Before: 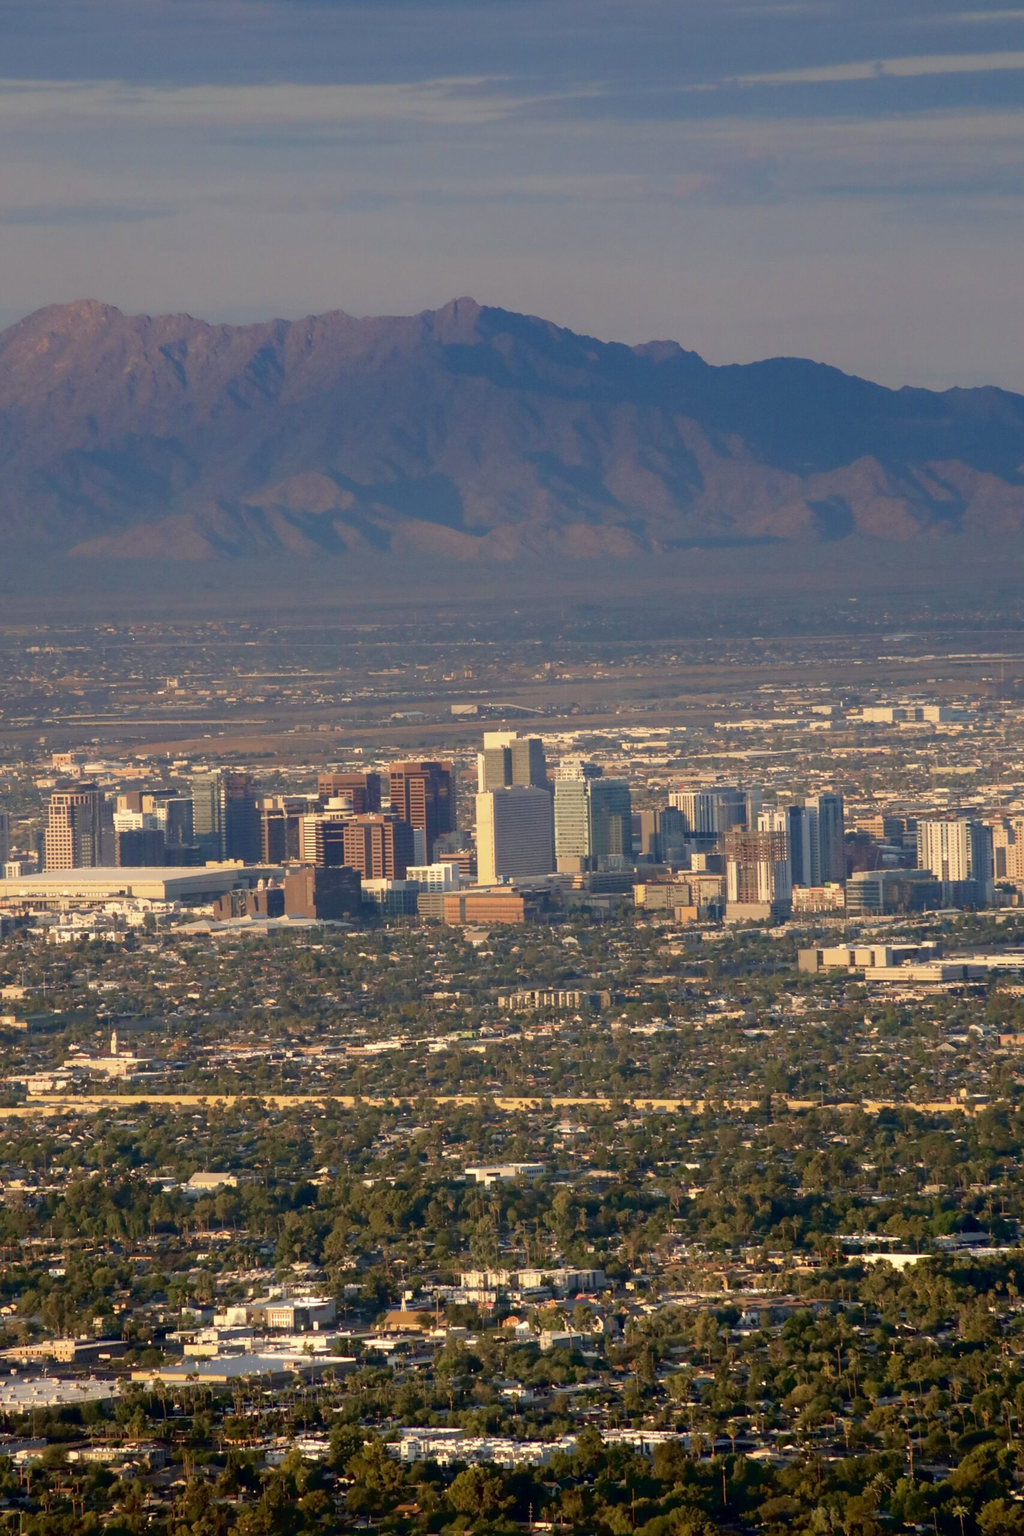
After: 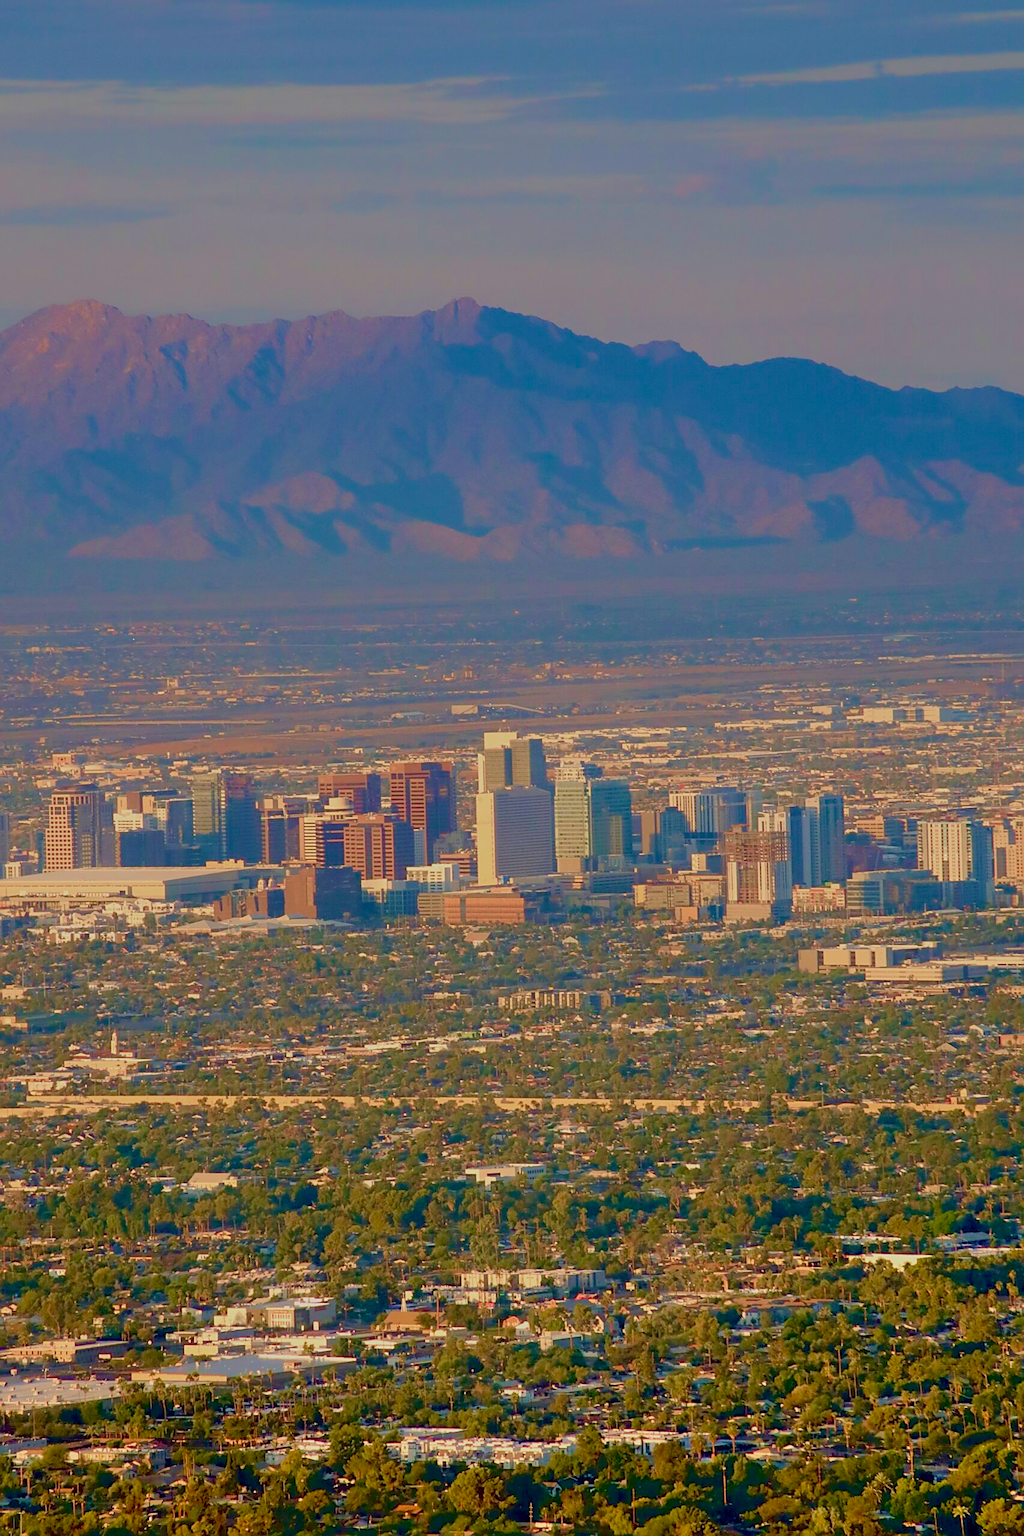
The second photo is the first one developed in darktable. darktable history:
velvia: strength 45%
shadows and highlights: low approximation 0.01, soften with gaussian
sharpen: on, module defaults
color balance rgb: shadows lift › chroma 1%, shadows lift › hue 113°, highlights gain › chroma 0.2%, highlights gain › hue 333°, perceptual saturation grading › global saturation 20%, perceptual saturation grading › highlights -50%, perceptual saturation grading › shadows 25%, contrast -30%
